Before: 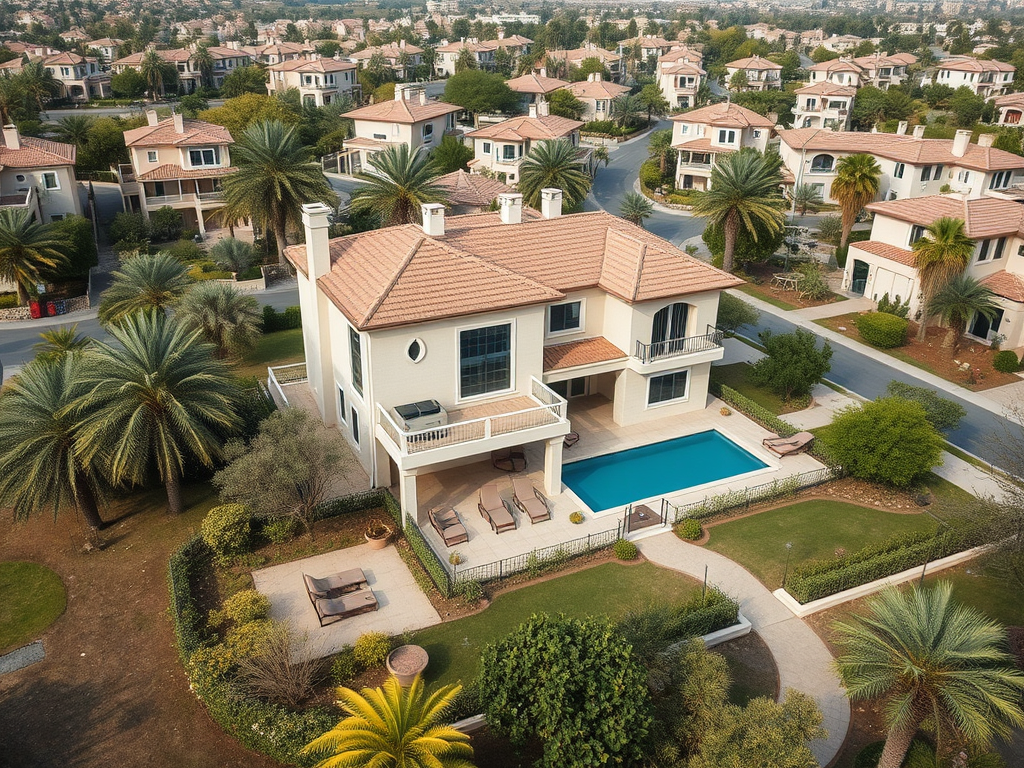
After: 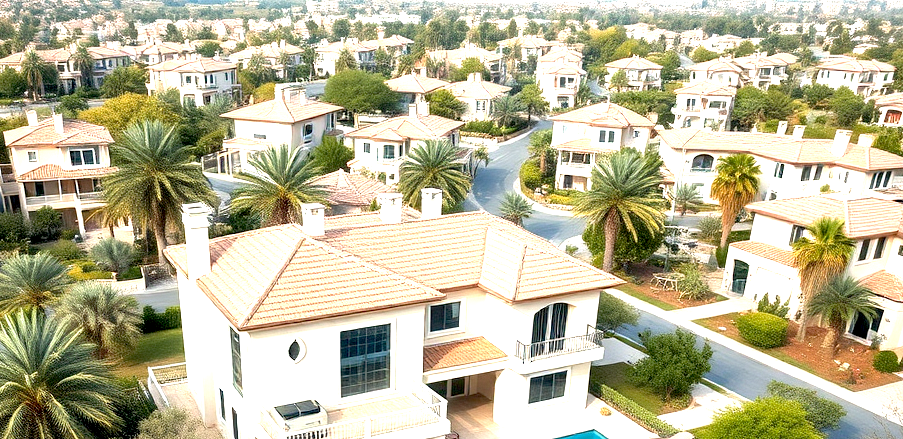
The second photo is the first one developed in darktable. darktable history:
exposure: black level correction 0.009, exposure 1.425 EV, compensate highlight preservation false
crop and rotate: left 11.812%, bottom 42.776%
rgb levels: preserve colors max RGB
